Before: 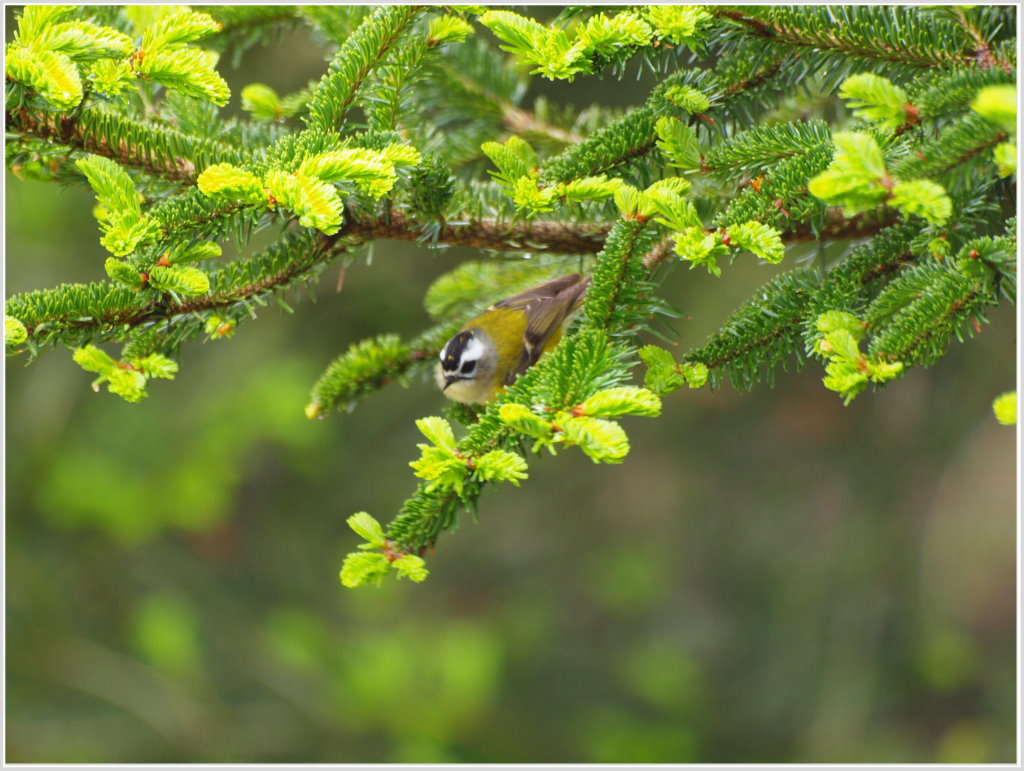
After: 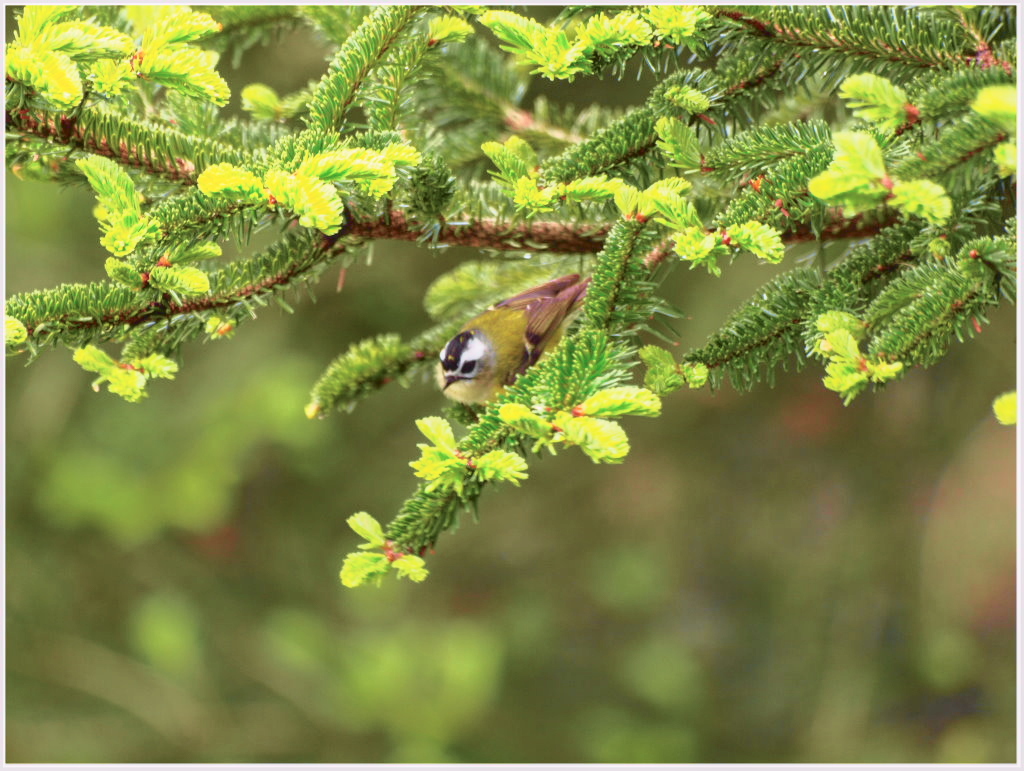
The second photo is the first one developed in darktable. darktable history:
velvia: on, module defaults
tone curve: curves: ch0 [(0, 0) (0.105, 0.068) (0.195, 0.162) (0.283, 0.283) (0.384, 0.404) (0.485, 0.531) (0.638, 0.681) (0.795, 0.879) (1, 0.977)]; ch1 [(0, 0) (0.161, 0.092) (0.35, 0.33) (0.379, 0.401) (0.456, 0.469) (0.498, 0.506) (0.521, 0.549) (0.58, 0.624) (0.635, 0.671) (1, 1)]; ch2 [(0, 0) (0.371, 0.362) (0.437, 0.437) (0.483, 0.484) (0.53, 0.515) (0.56, 0.58) (0.622, 0.606) (1, 1)], color space Lab, independent channels, preserve colors none
local contrast: detail 109%
